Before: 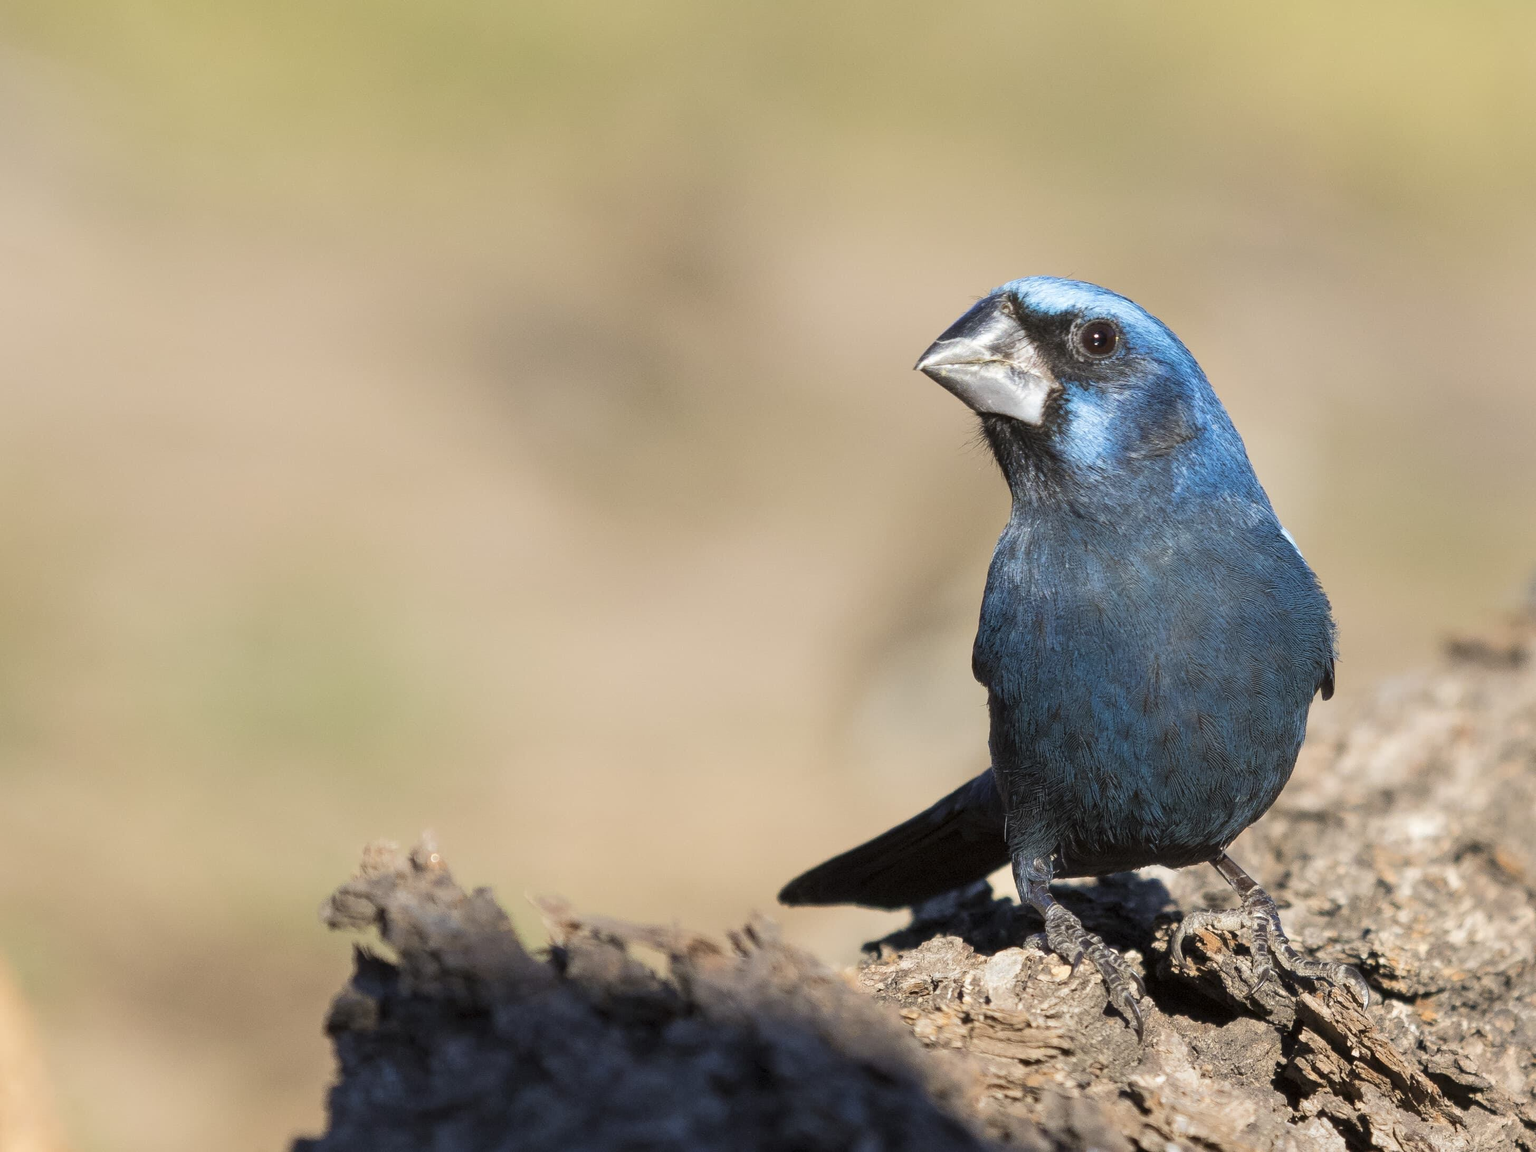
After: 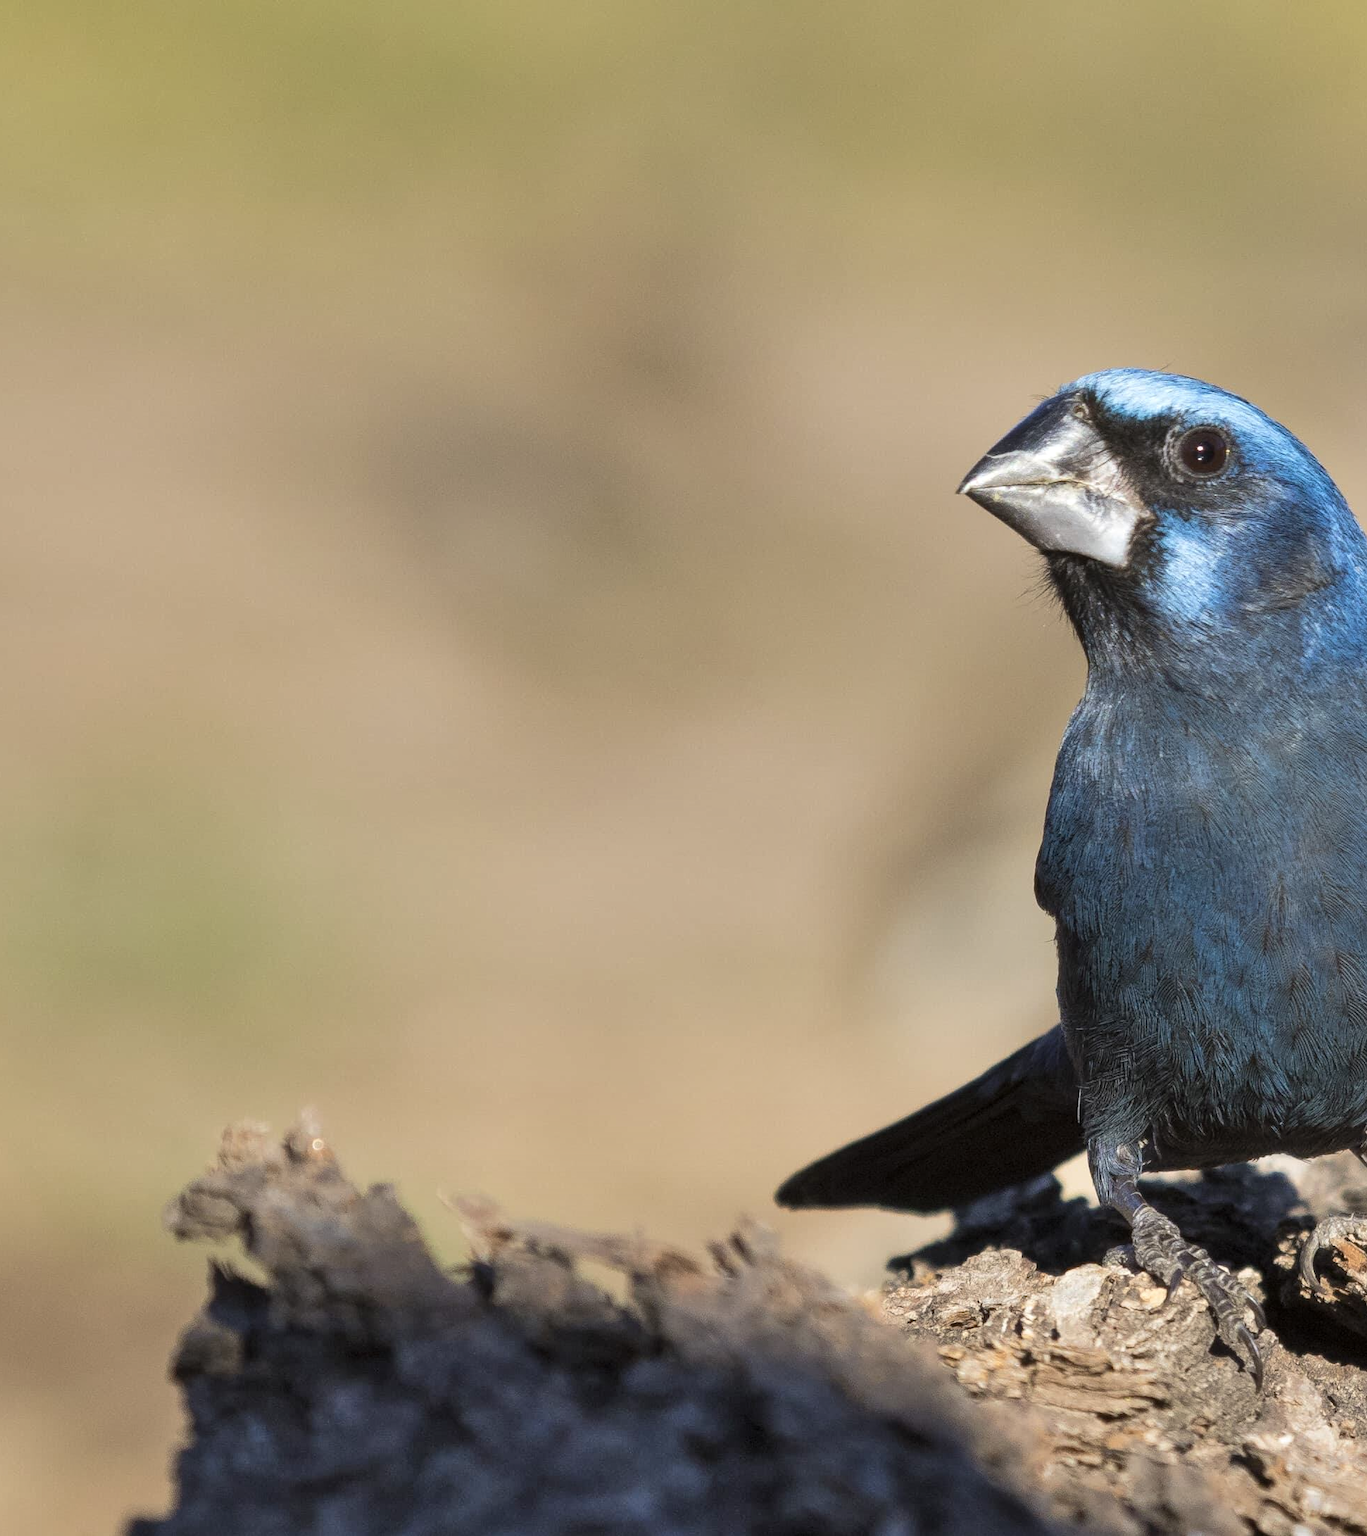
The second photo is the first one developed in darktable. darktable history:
tone equalizer: smoothing 1
crop and rotate: left 12.827%, right 20.407%
shadows and highlights: low approximation 0.01, soften with gaussian
base curve: curves: ch0 [(0, 0) (0.303, 0.277) (1, 1)], preserve colors none
